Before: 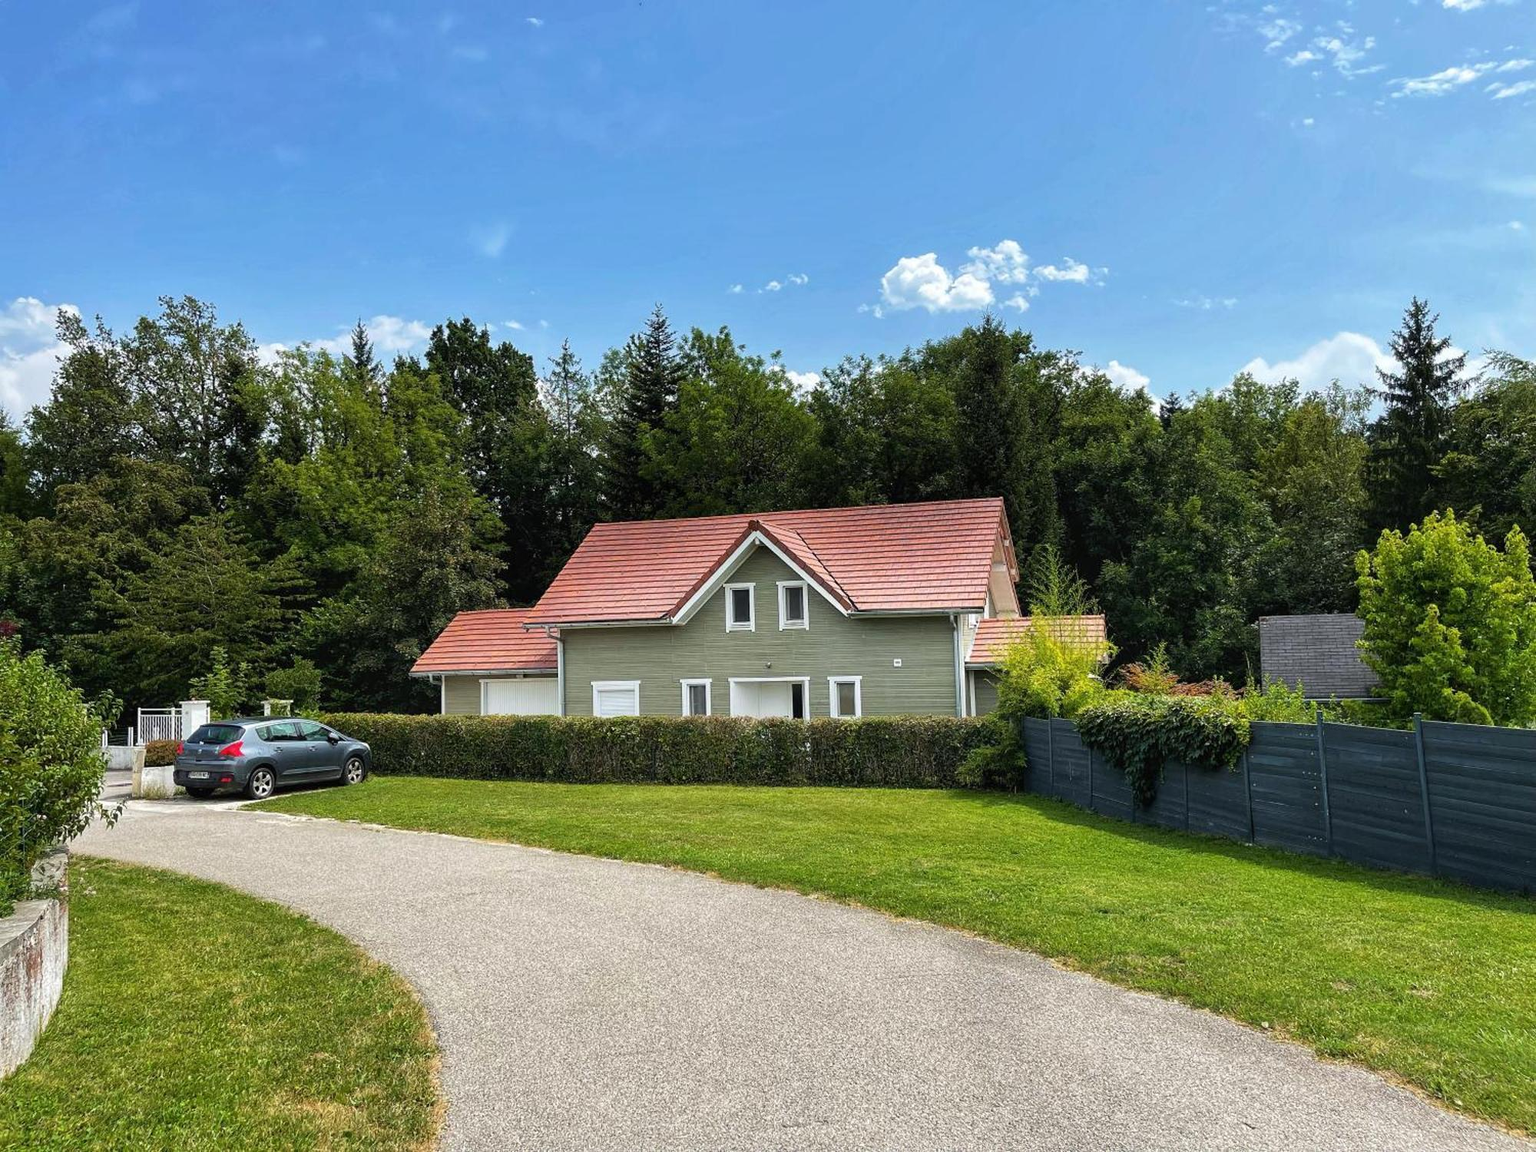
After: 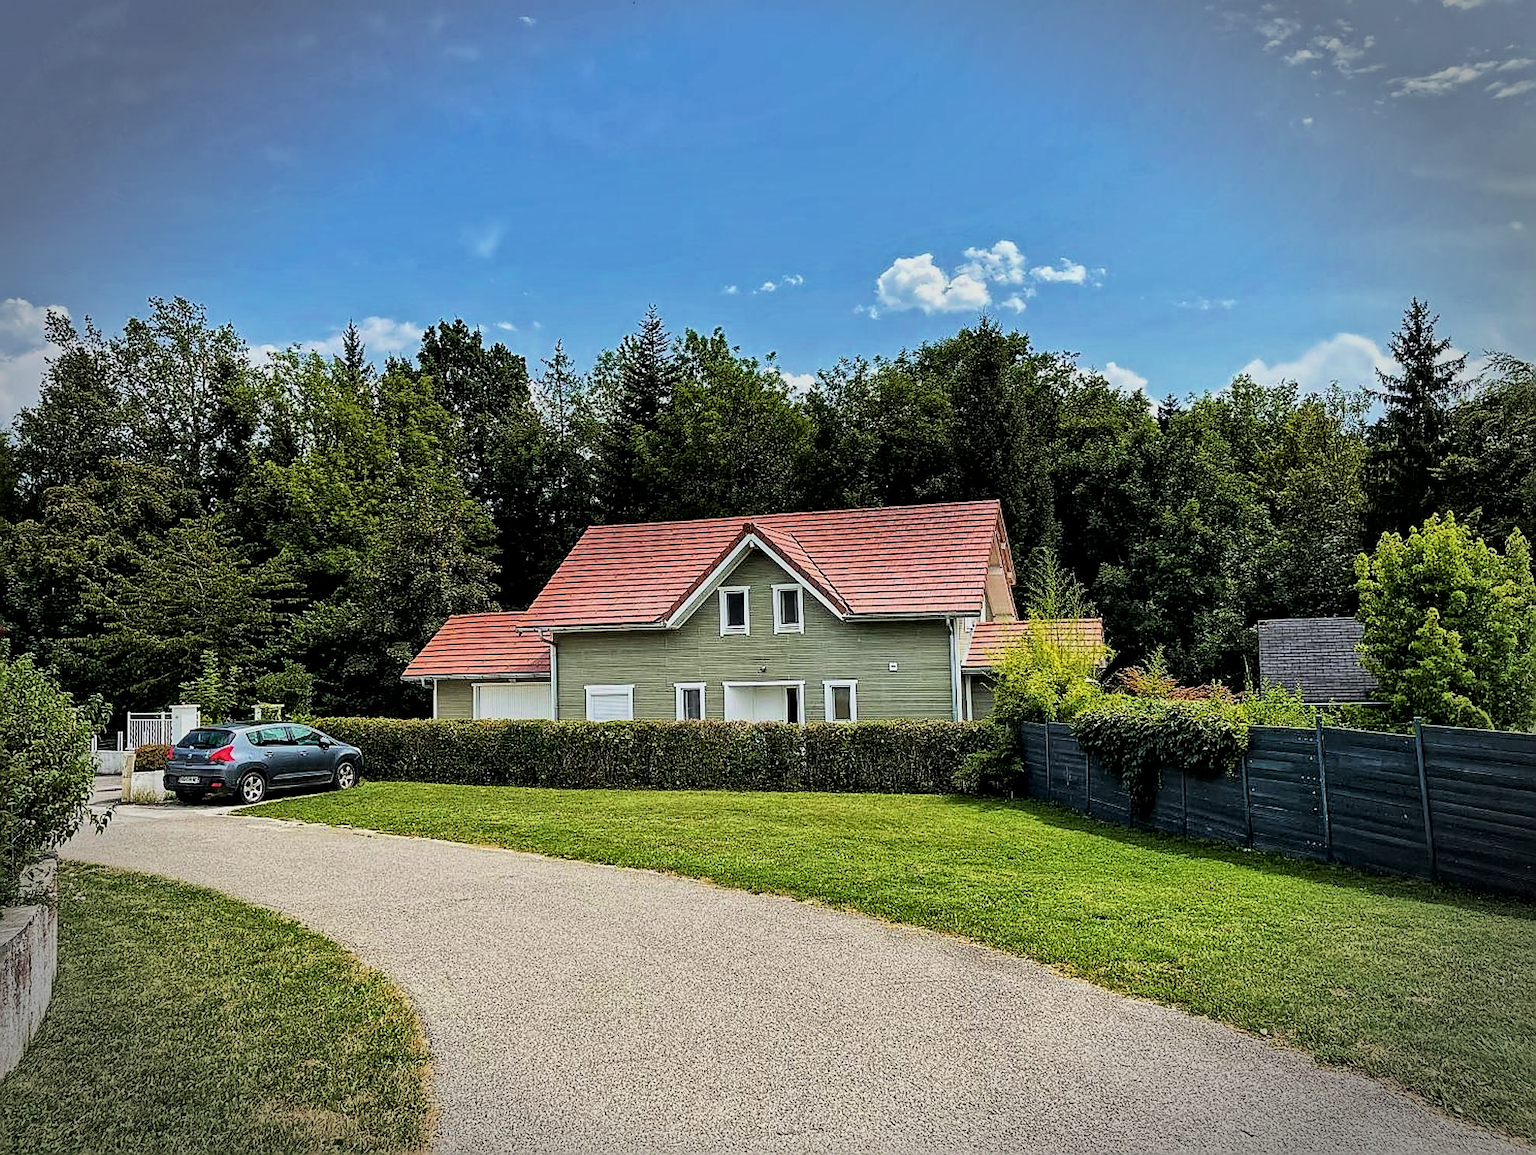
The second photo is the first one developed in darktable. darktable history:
filmic rgb: black relative exposure -7.5 EV, white relative exposure 5 EV, hardness 3.35, contrast 1.297, preserve chrominance max RGB, color science v6 (2022), contrast in shadows safe, contrast in highlights safe
crop and rotate: left 0.795%, top 0.16%, bottom 0.258%
velvia: on, module defaults
exposure: compensate highlight preservation false
sharpen: radius 1.426, amount 1.251, threshold 0.612
local contrast: mode bilateral grid, contrast 20, coarseness 19, detail 163%, midtone range 0.2
vignetting: fall-off start 90.32%, fall-off radius 38.07%, width/height ratio 1.213, shape 1.3
